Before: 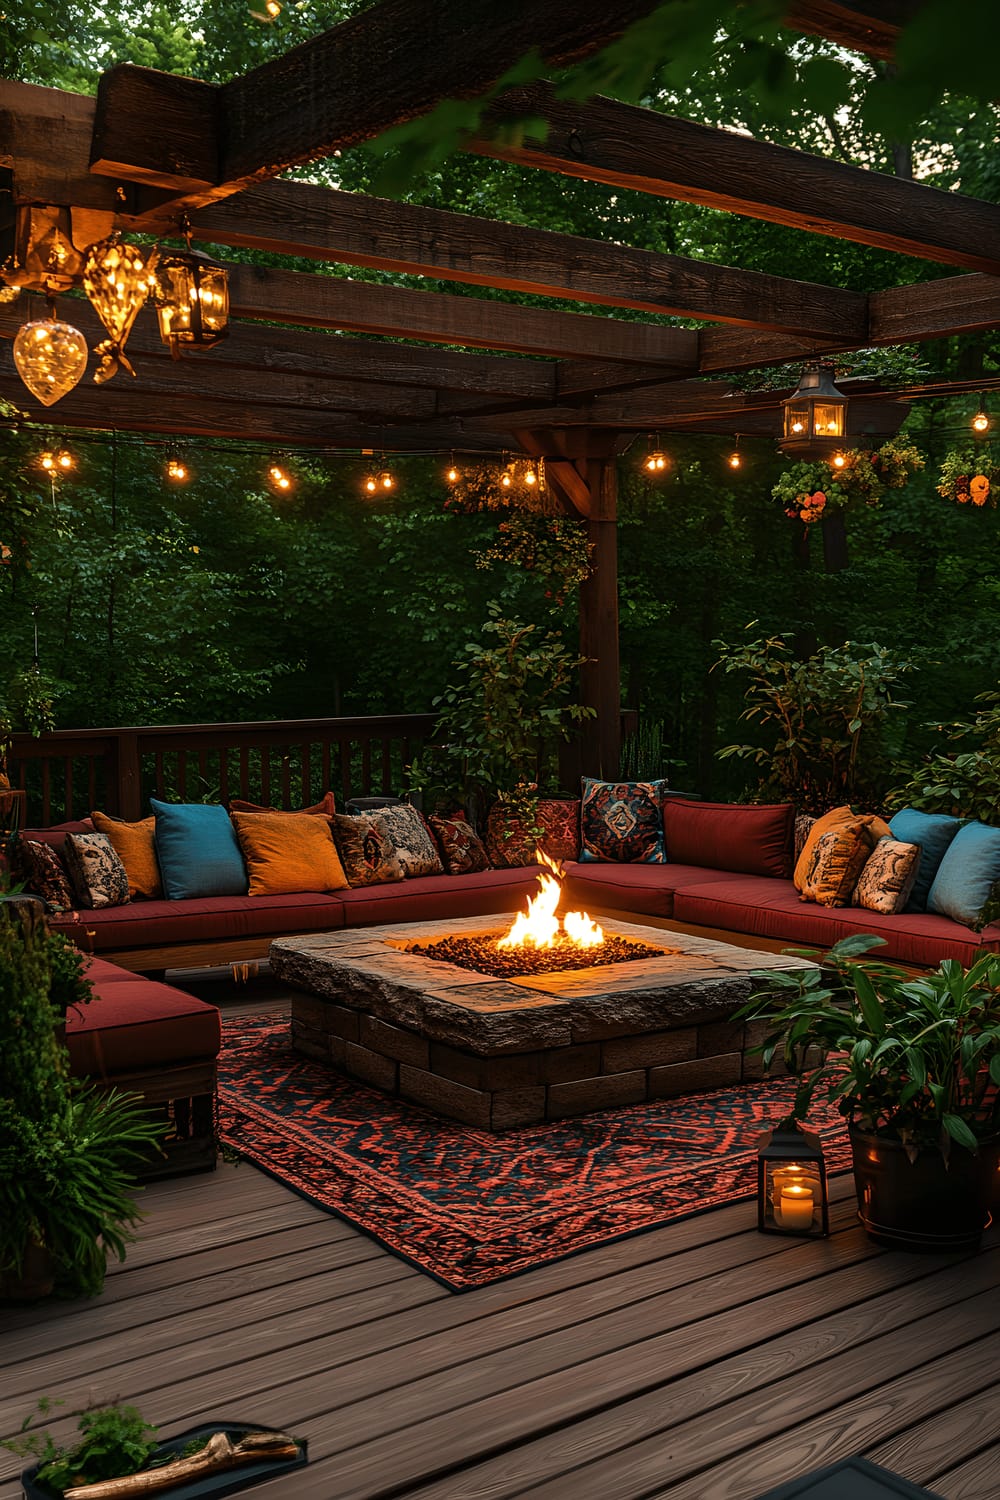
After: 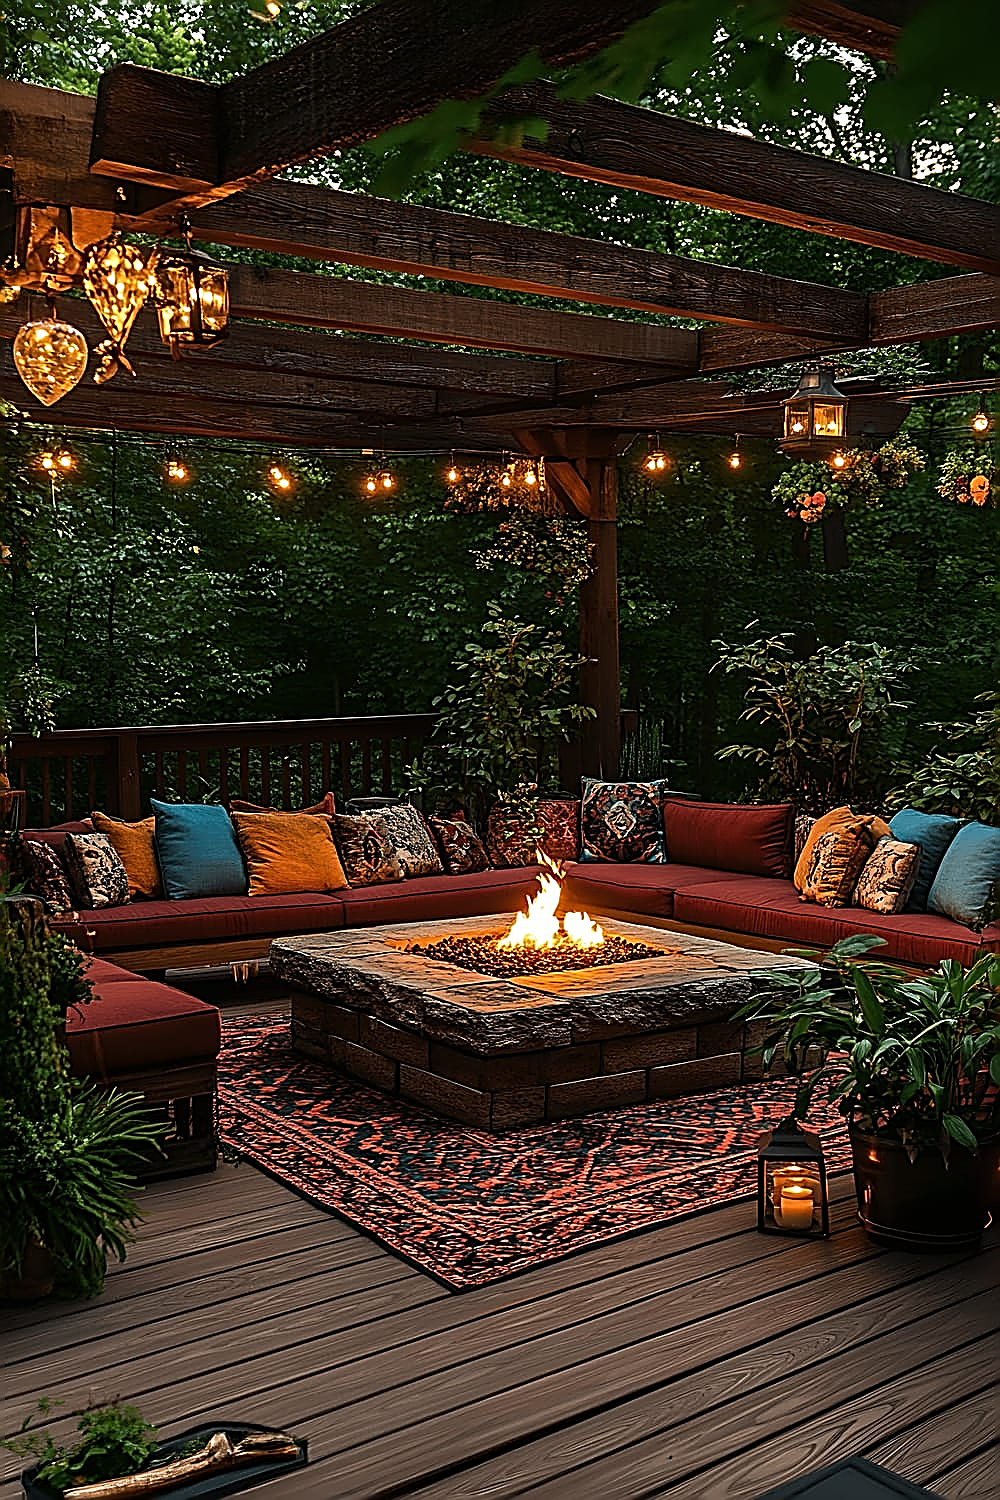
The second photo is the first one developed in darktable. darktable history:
sharpen: amount 1.985
